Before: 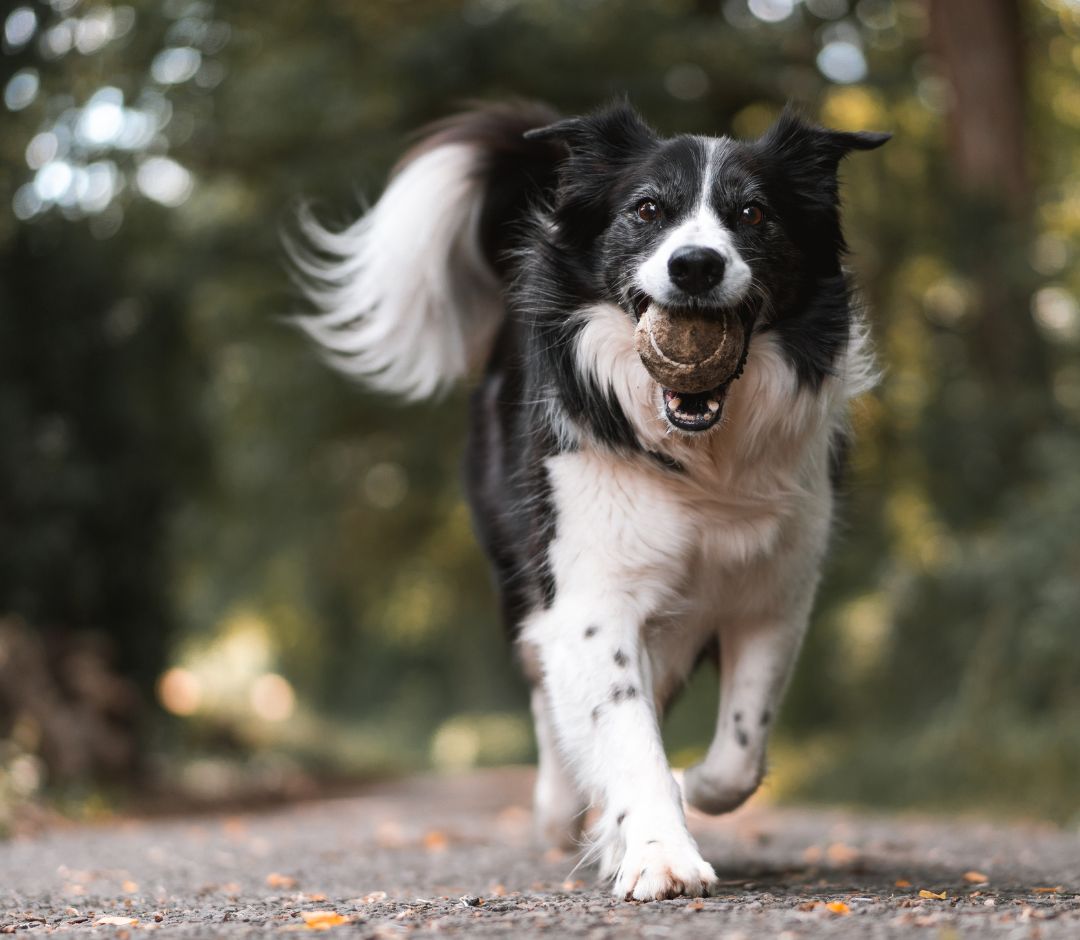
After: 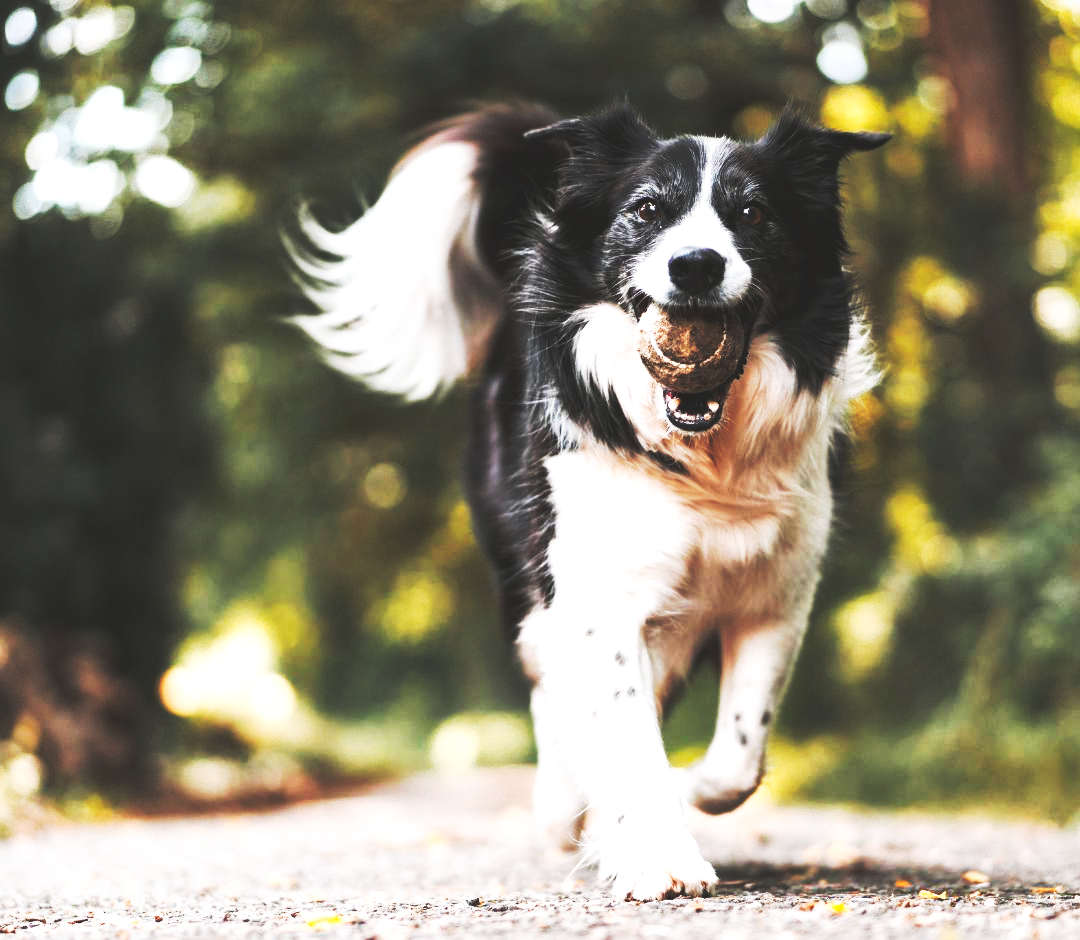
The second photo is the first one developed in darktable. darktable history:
exposure: exposure 0.197 EV, compensate highlight preservation false
local contrast: mode bilateral grid, contrast 20, coarseness 50, detail 120%, midtone range 0.2
base curve: curves: ch0 [(0, 0.015) (0.085, 0.116) (0.134, 0.298) (0.19, 0.545) (0.296, 0.764) (0.599, 0.982) (1, 1)], preserve colors none
